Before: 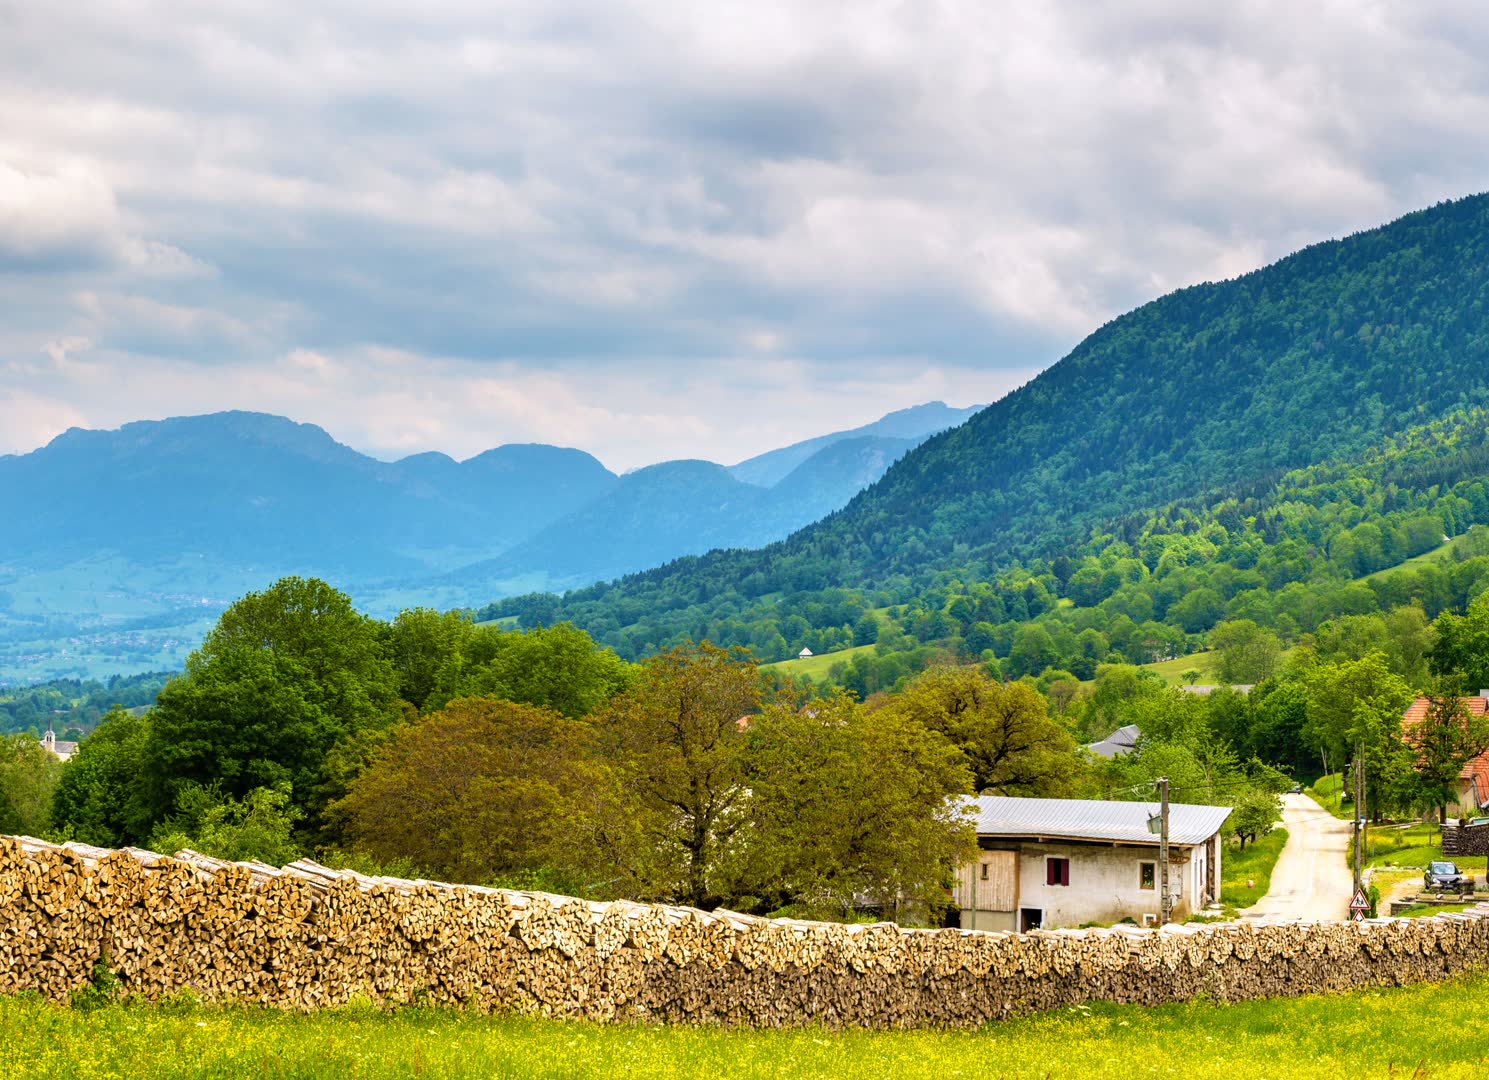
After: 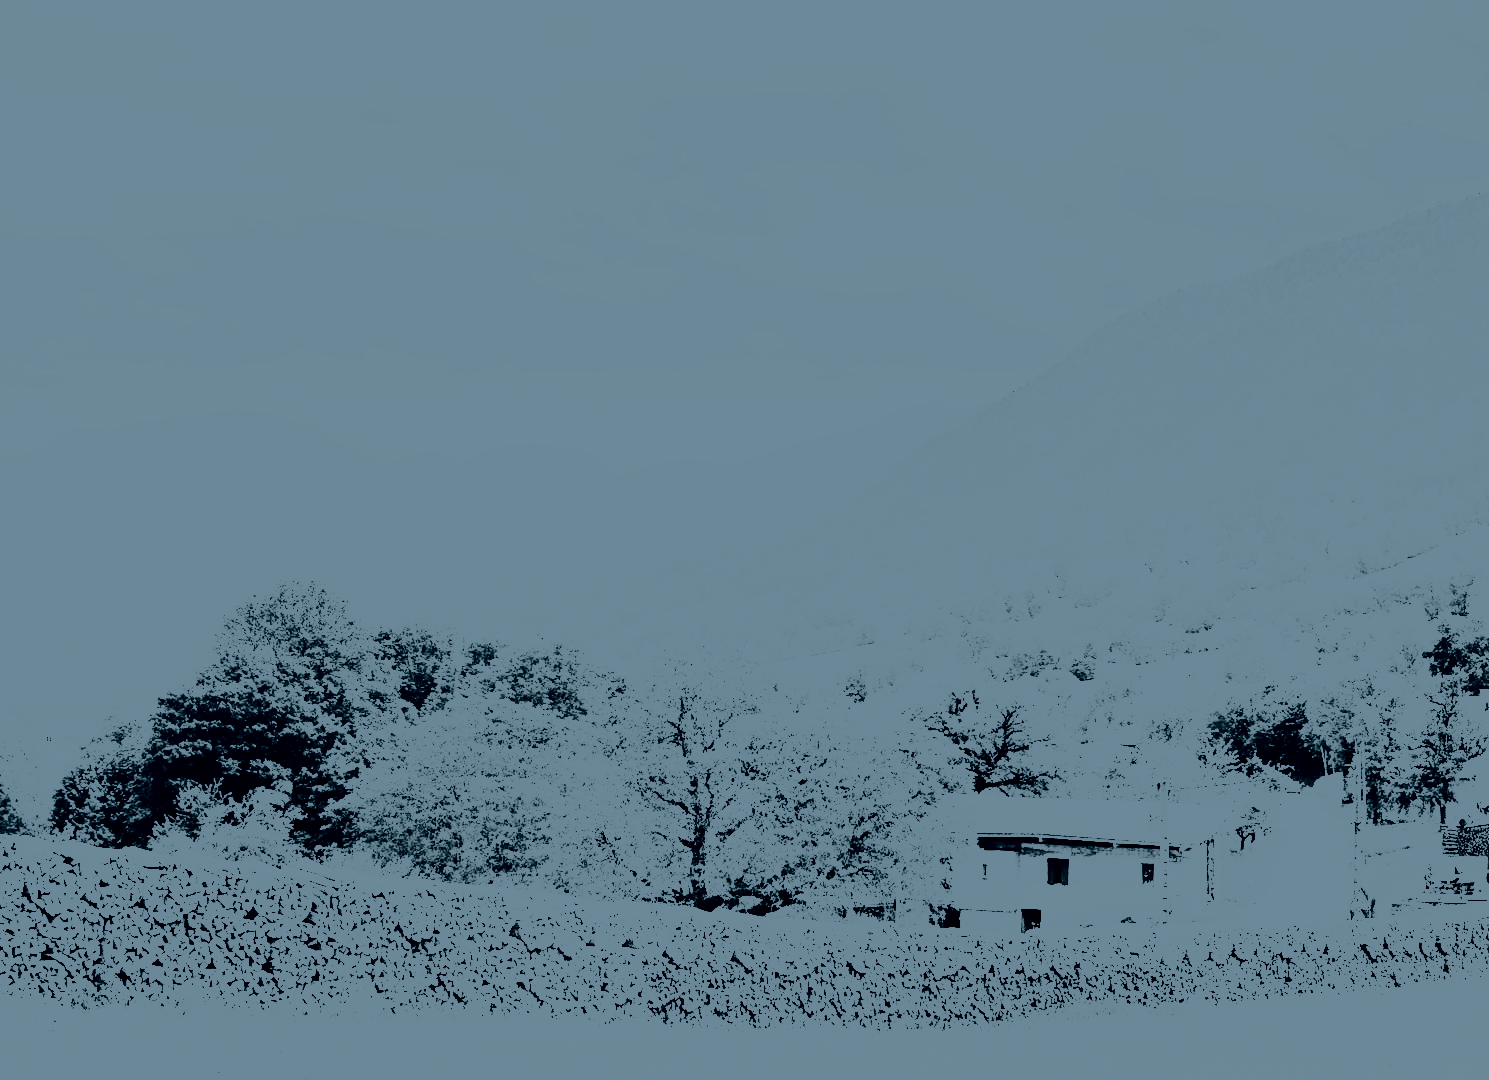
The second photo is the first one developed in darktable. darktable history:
colorize: hue 194.4°, saturation 29%, source mix 61.75%, lightness 3.98%, version 1
exposure: black level correction 0, exposure 1.1 EV, compensate exposure bias true, compensate highlight preservation false
contrast brightness saturation: contrast 0.62, brightness 0.34, saturation 0.14
white balance: red 0.98, blue 1.61
rgb curve: curves: ch0 [(0, 0) (0.21, 0.15) (0.24, 0.21) (0.5, 0.75) (0.75, 0.96) (0.89, 0.99) (1, 1)]; ch1 [(0, 0.02) (0.21, 0.13) (0.25, 0.2) (0.5, 0.67) (0.75, 0.9) (0.89, 0.97) (1, 1)]; ch2 [(0, 0.02) (0.21, 0.13) (0.25, 0.2) (0.5, 0.67) (0.75, 0.9) (0.89, 0.97) (1, 1)], compensate middle gray true
tone equalizer: -8 EV -0.75 EV, -7 EV -0.7 EV, -6 EV -0.6 EV, -5 EV -0.4 EV, -3 EV 0.4 EV, -2 EV 0.6 EV, -1 EV 0.7 EV, +0 EV 0.75 EV, edges refinement/feathering 500, mask exposure compensation -1.57 EV, preserve details no
